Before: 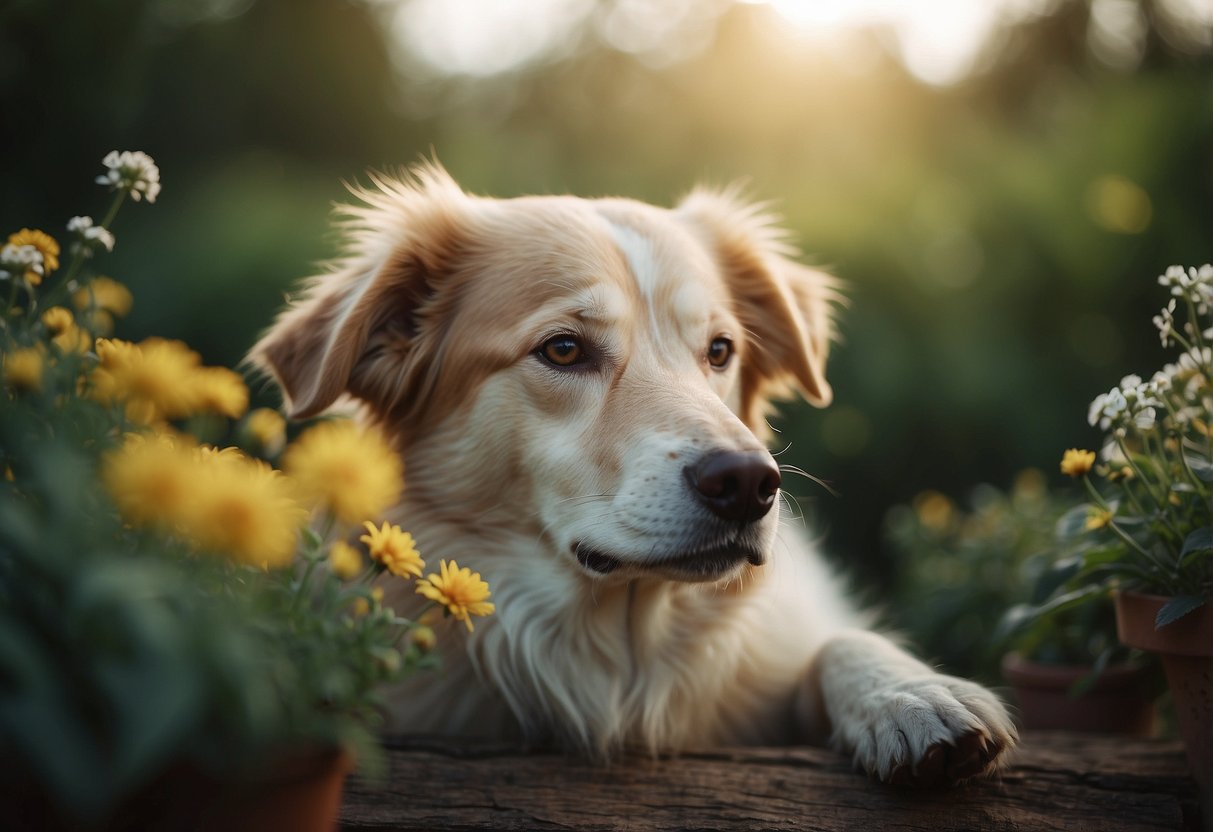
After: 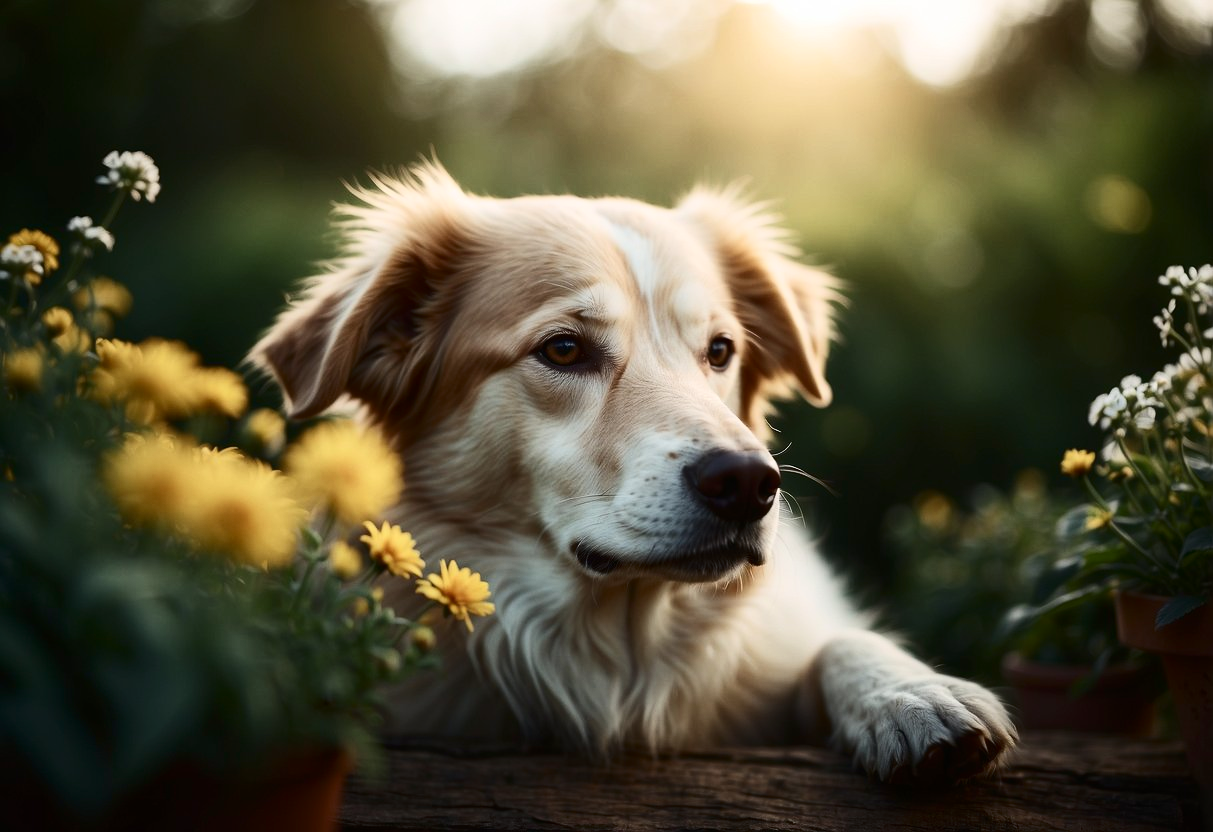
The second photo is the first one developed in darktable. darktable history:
contrast brightness saturation: contrast 0.292
